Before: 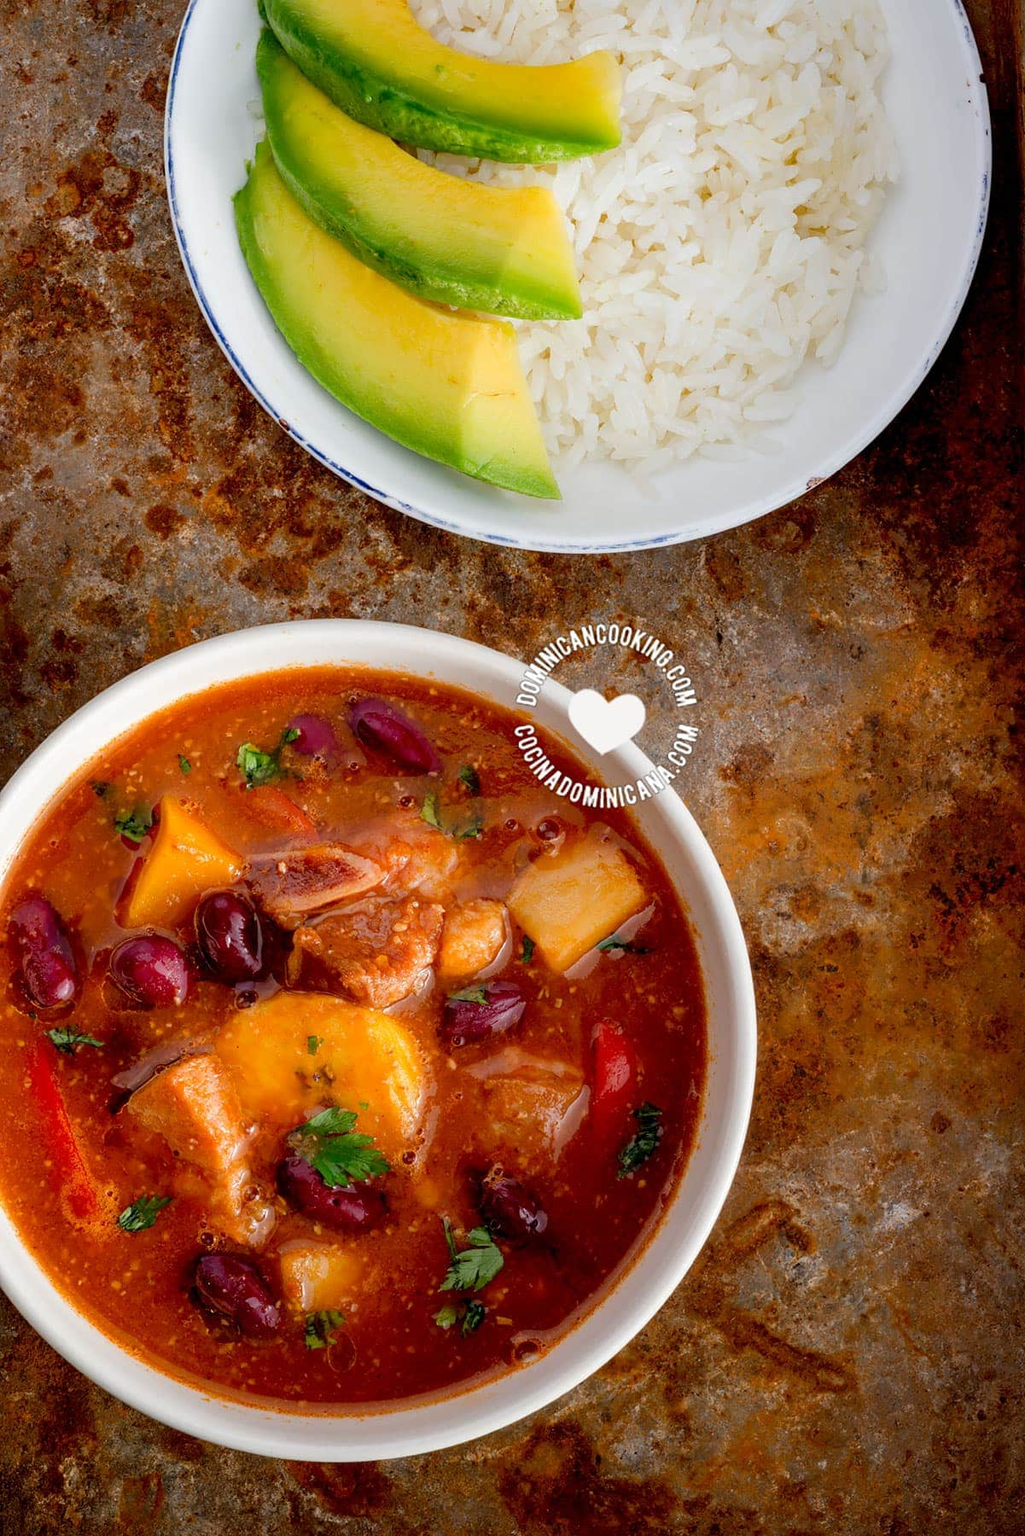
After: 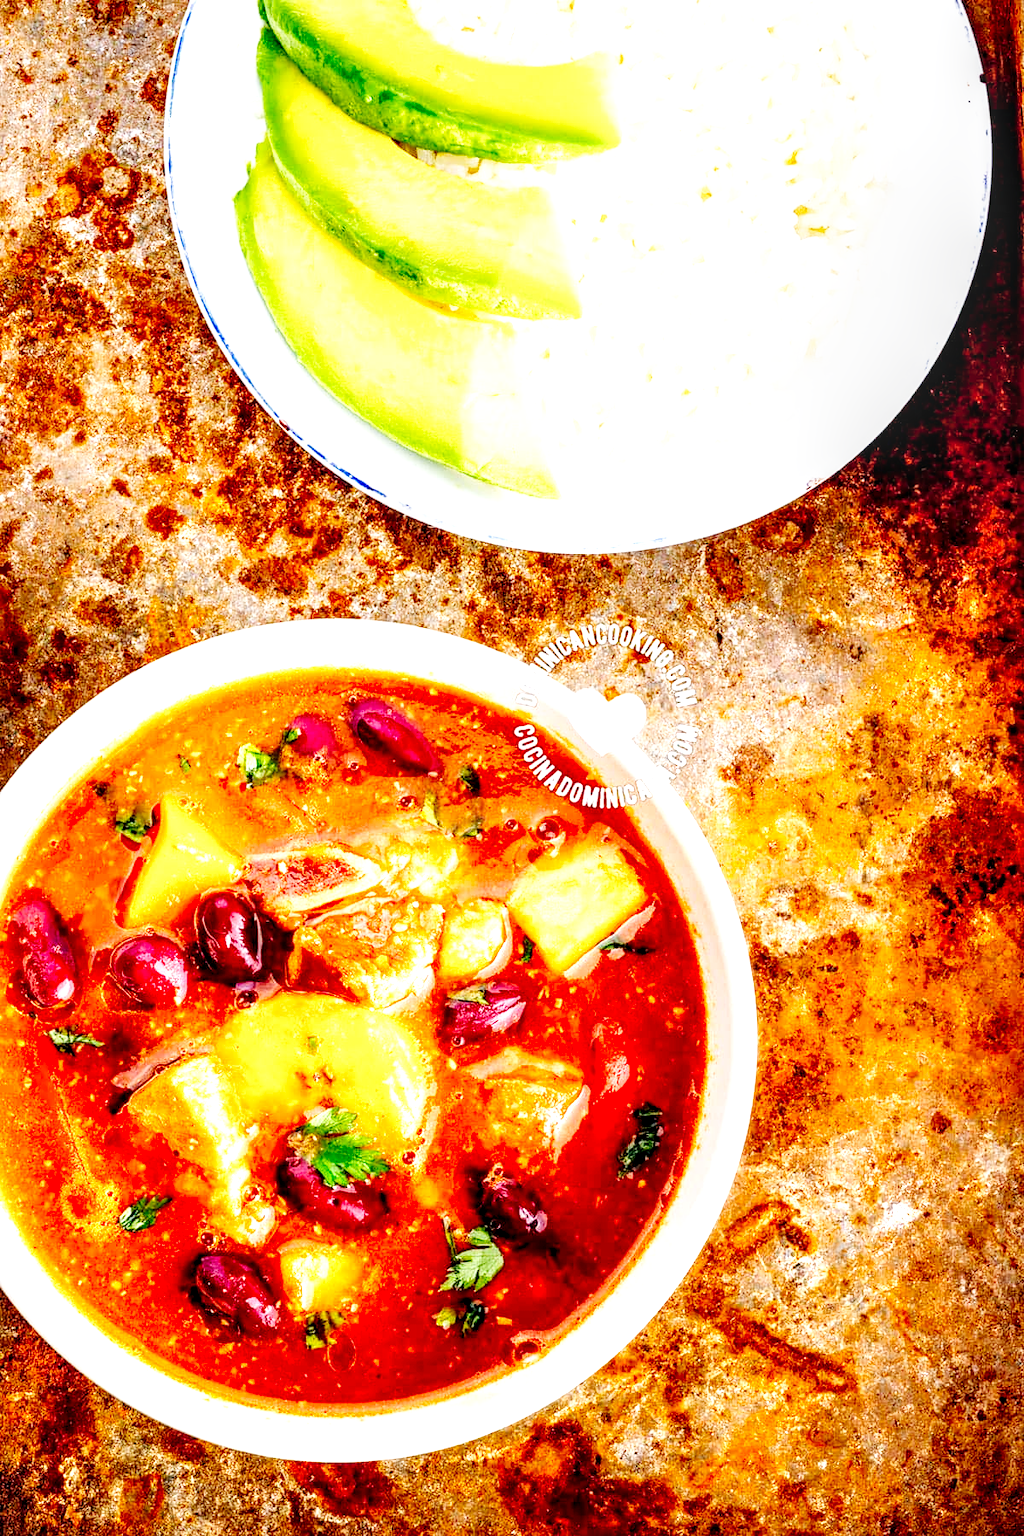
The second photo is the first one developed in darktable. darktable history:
color correction: saturation 1.1
base curve: curves: ch0 [(0, 0.003) (0.001, 0.002) (0.006, 0.004) (0.02, 0.022) (0.048, 0.086) (0.094, 0.234) (0.162, 0.431) (0.258, 0.629) (0.385, 0.8) (0.548, 0.918) (0.751, 0.988) (1, 1)], preserve colors none
local contrast: detail 150%
exposure: black level correction 0, exposure 0.95 EV, compensate exposure bias true, compensate highlight preservation false
